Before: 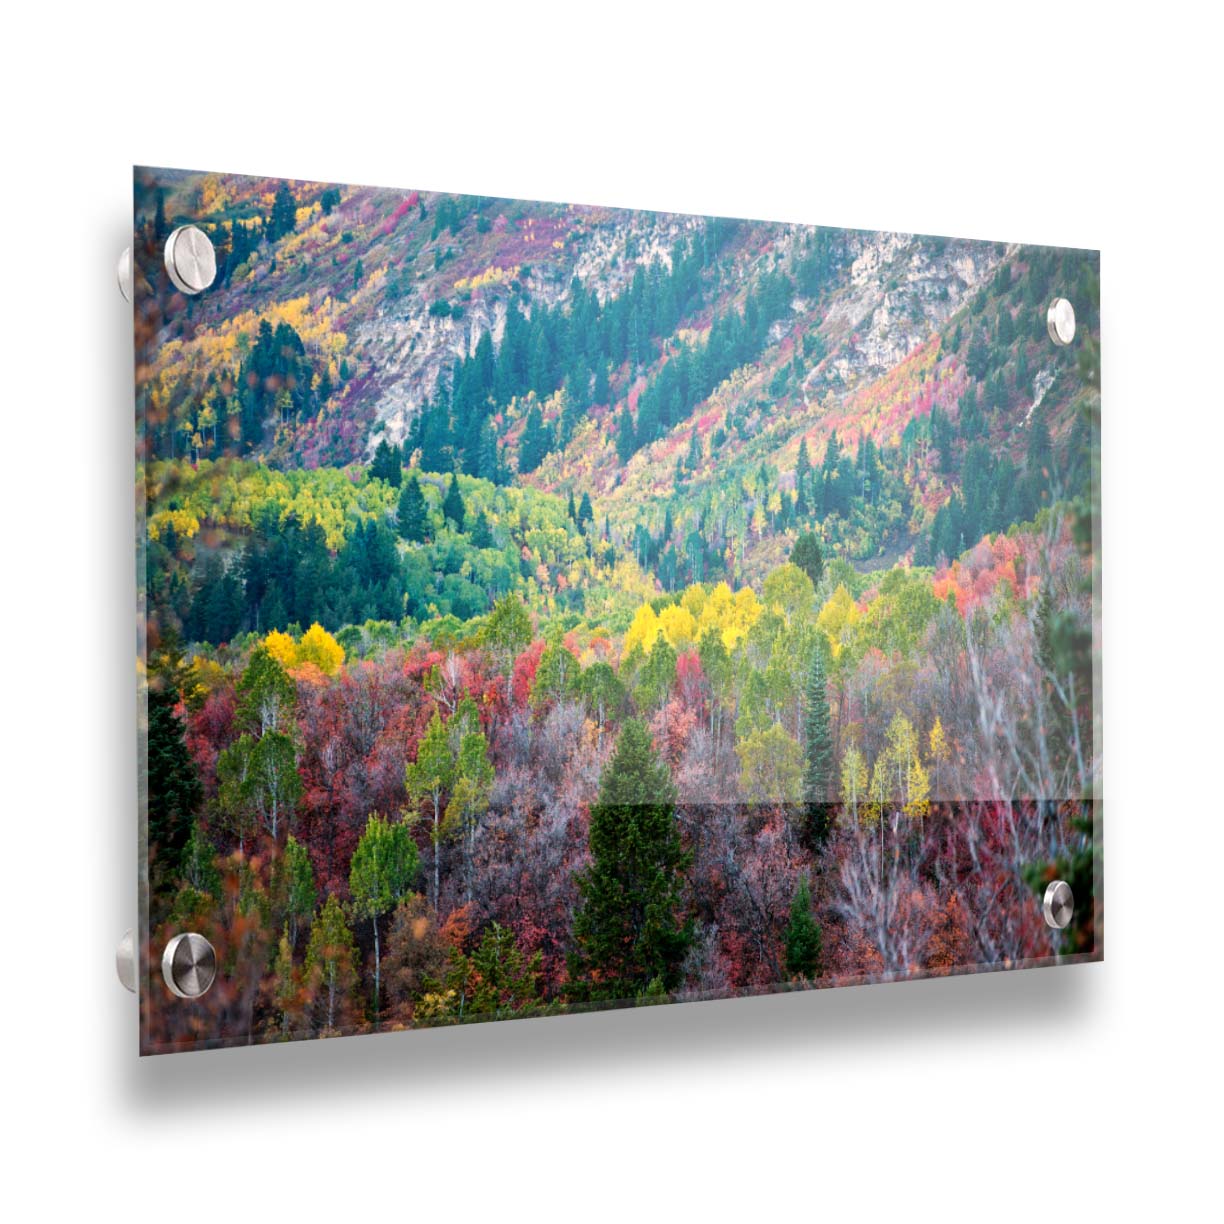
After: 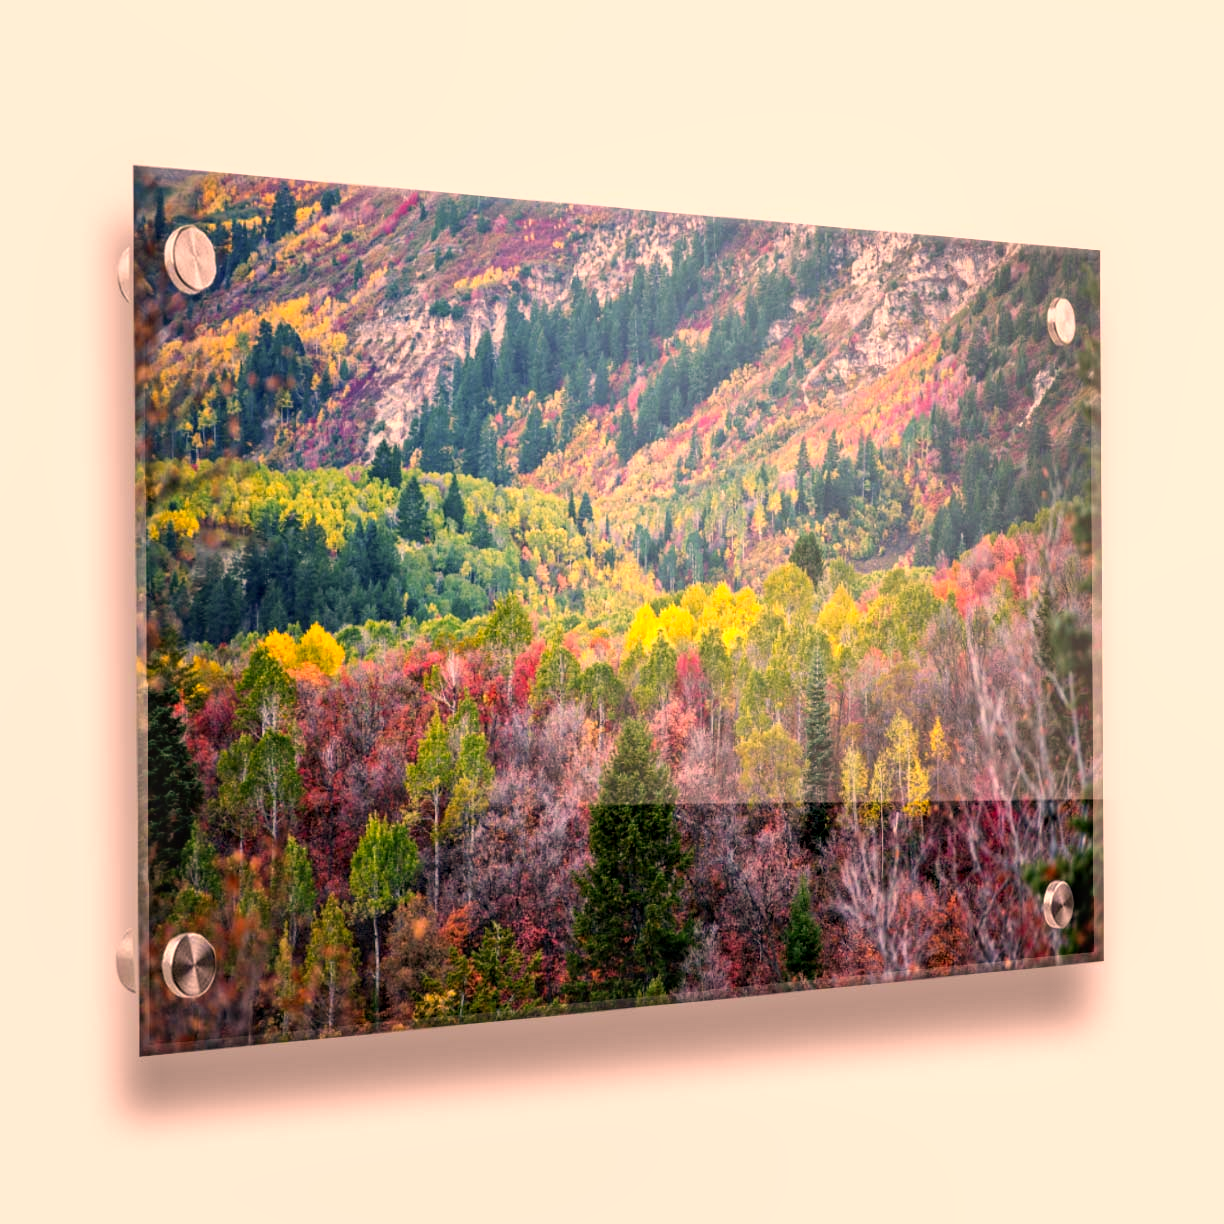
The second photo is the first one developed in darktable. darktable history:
color correction: highlights a* 22.2, highlights b* 22.36
local contrast: detail 130%
